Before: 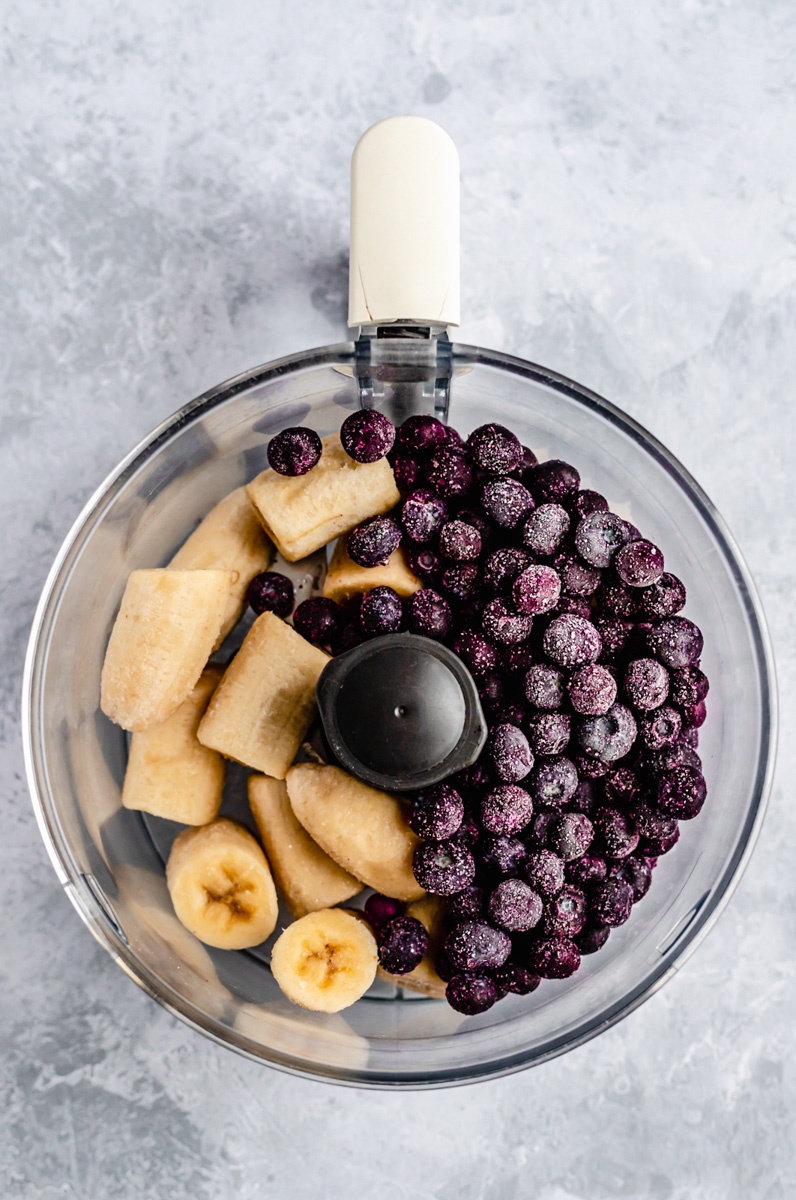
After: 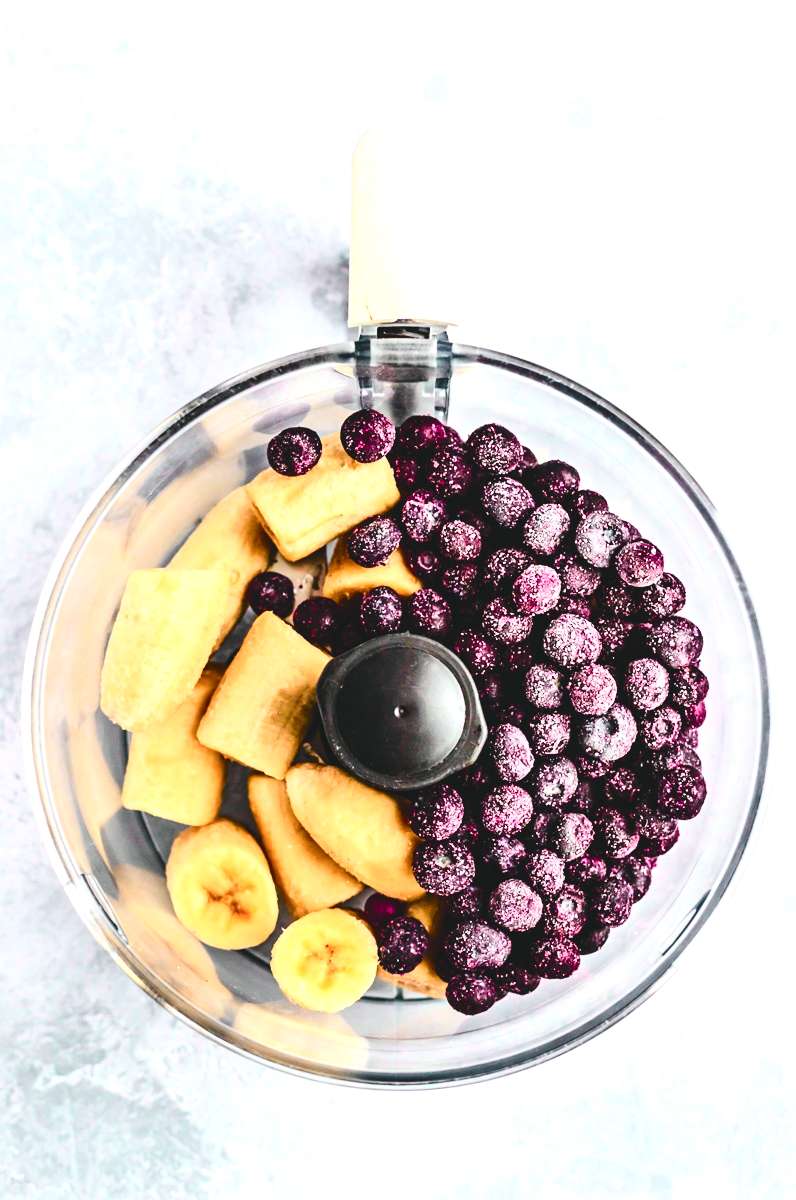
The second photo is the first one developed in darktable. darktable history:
exposure: black level correction -0.005, exposure 1.002 EV, compensate highlight preservation false
tone curve: curves: ch0 [(0, 0.028) (0.037, 0.05) (0.123, 0.108) (0.19, 0.164) (0.269, 0.247) (0.475, 0.533) (0.595, 0.695) (0.718, 0.823) (0.855, 0.913) (1, 0.982)]; ch1 [(0, 0) (0.243, 0.245) (0.427, 0.41) (0.493, 0.481) (0.505, 0.502) (0.536, 0.545) (0.56, 0.582) (0.611, 0.644) (0.769, 0.807) (1, 1)]; ch2 [(0, 0) (0.249, 0.216) (0.349, 0.321) (0.424, 0.442) (0.476, 0.483) (0.498, 0.499) (0.517, 0.519) (0.532, 0.55) (0.569, 0.608) (0.614, 0.661) (0.706, 0.75) (0.808, 0.809) (0.991, 0.968)], color space Lab, independent channels, preserve colors none
